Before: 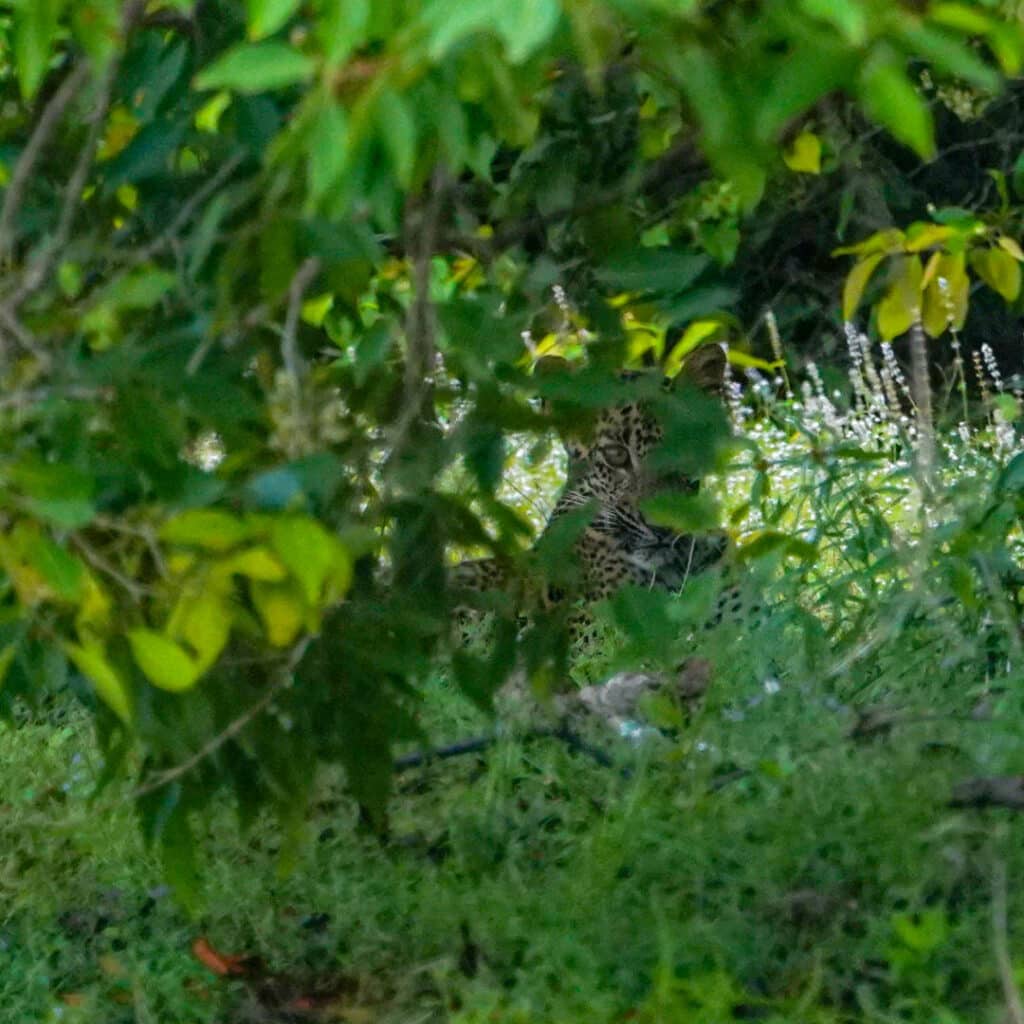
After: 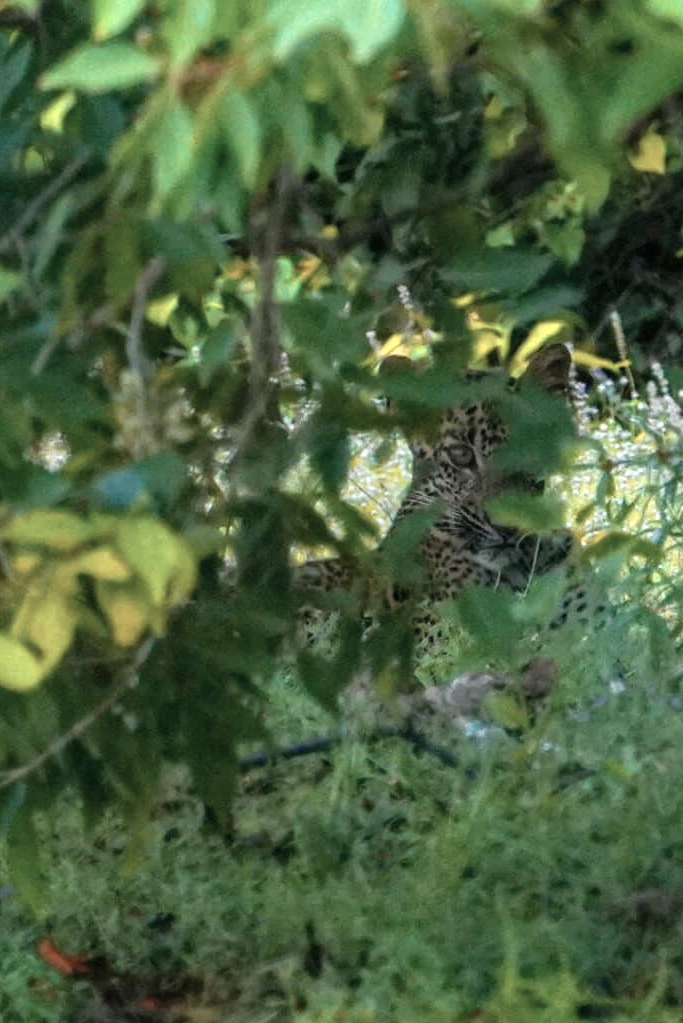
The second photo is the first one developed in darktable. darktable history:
color zones: curves: ch0 [(0, 0.473) (0.001, 0.473) (0.226, 0.548) (0.4, 0.589) (0.525, 0.54) (0.728, 0.403) (0.999, 0.473) (1, 0.473)]; ch1 [(0, 0.619) (0.001, 0.619) (0.234, 0.388) (0.4, 0.372) (0.528, 0.422) (0.732, 0.53) (0.999, 0.619) (1, 0.619)]; ch2 [(0, 0.547) (0.001, 0.547) (0.226, 0.45) (0.4, 0.525) (0.525, 0.585) (0.8, 0.511) (0.999, 0.547) (1, 0.547)], mix 24.6%
crop and rotate: left 15.141%, right 18.107%
